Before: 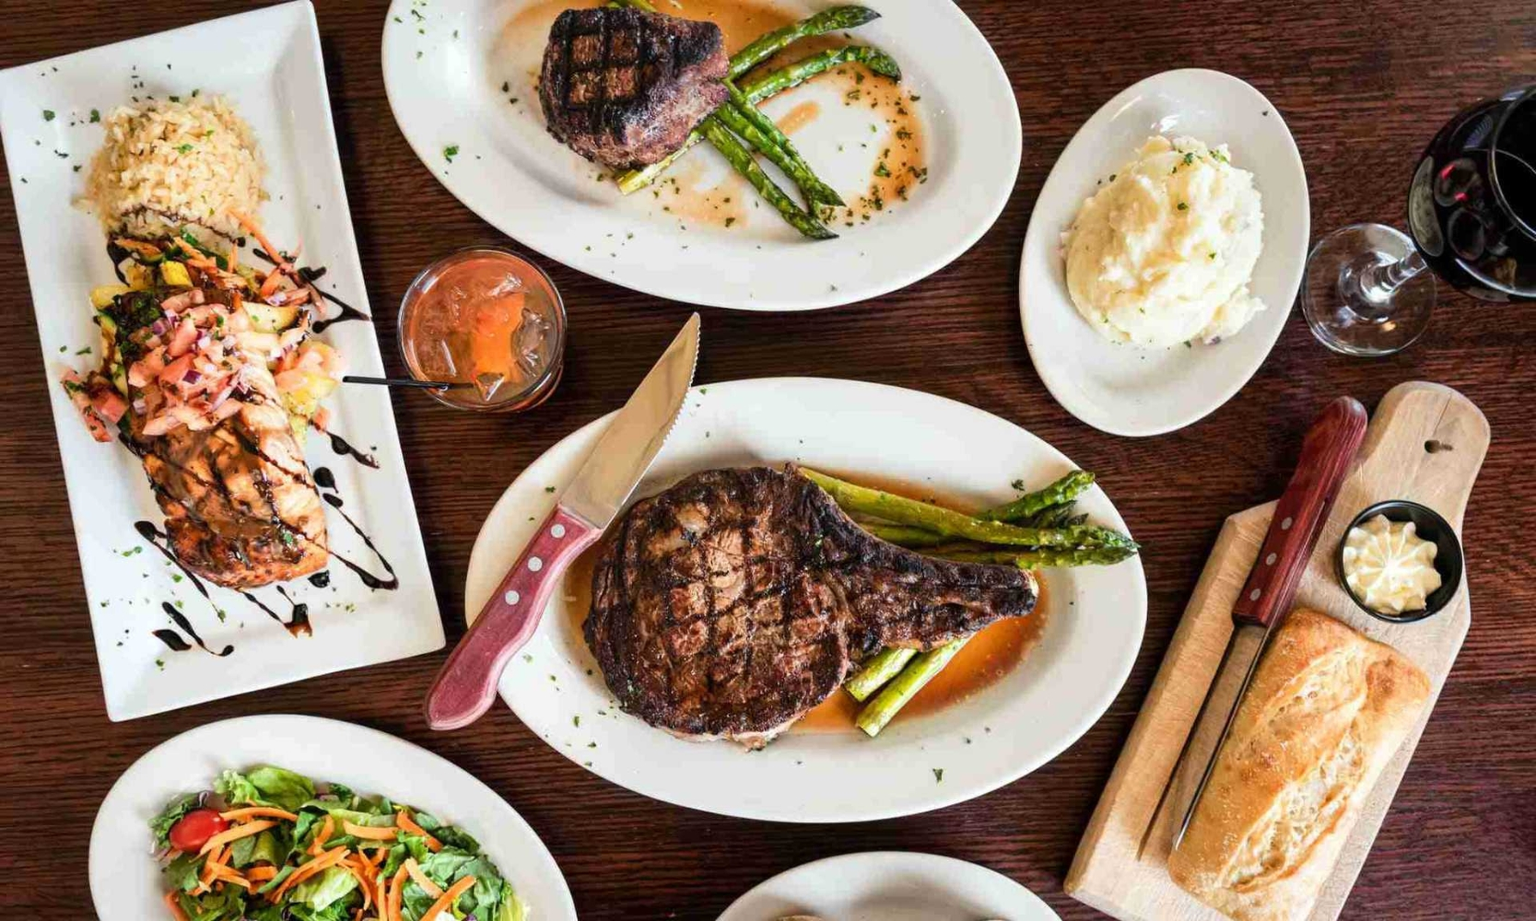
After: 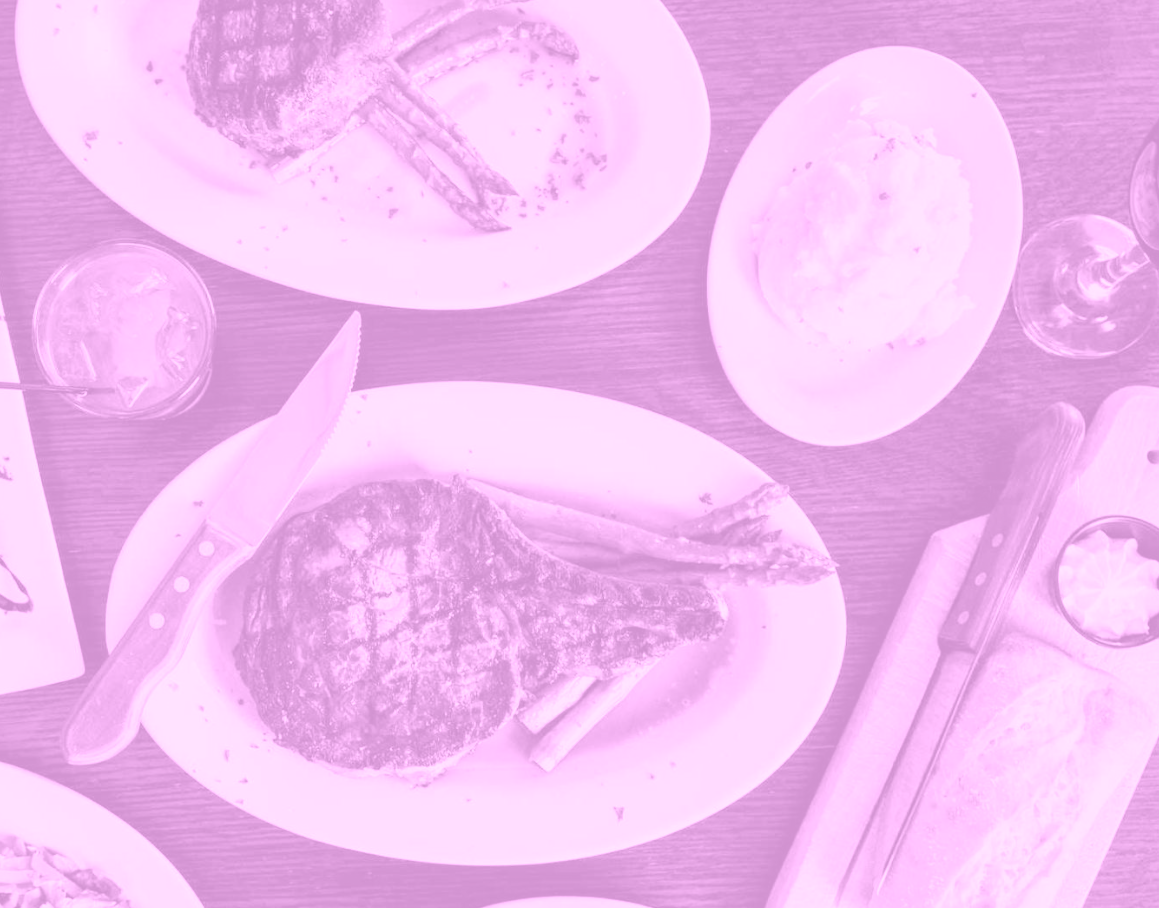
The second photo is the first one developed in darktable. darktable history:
white balance: red 0.954, blue 1.079
crop and rotate: left 24.034%, top 2.838%, right 6.406%, bottom 6.299%
colorize: hue 331.2°, saturation 75%, source mix 30.28%, lightness 70.52%, version 1
